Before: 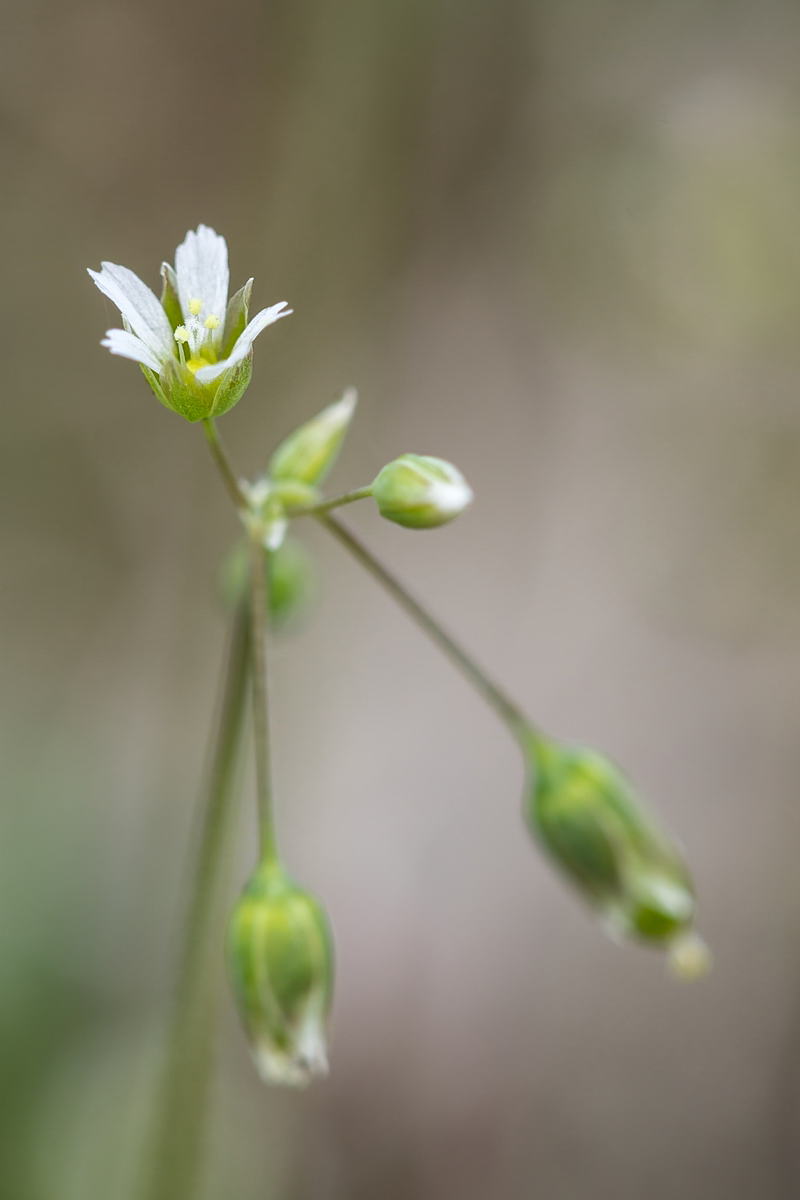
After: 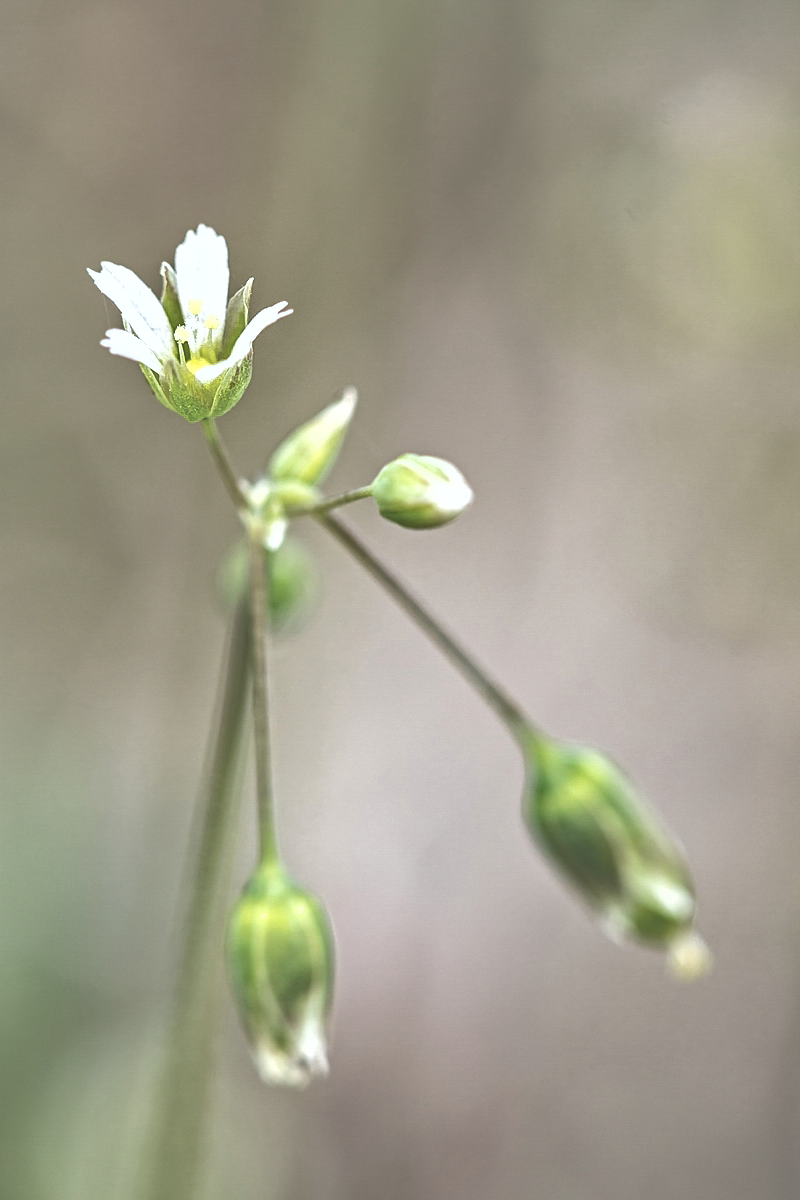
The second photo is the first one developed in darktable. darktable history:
contrast equalizer: octaves 7, y [[0.5, 0.542, 0.583, 0.625, 0.667, 0.708], [0.5 ×6], [0.5 ×6], [0 ×6], [0 ×6]]
exposure: black level correction -0.073, exposure 0.502 EV, compensate highlight preservation false
shadows and highlights: shadows 52.5, soften with gaussian
